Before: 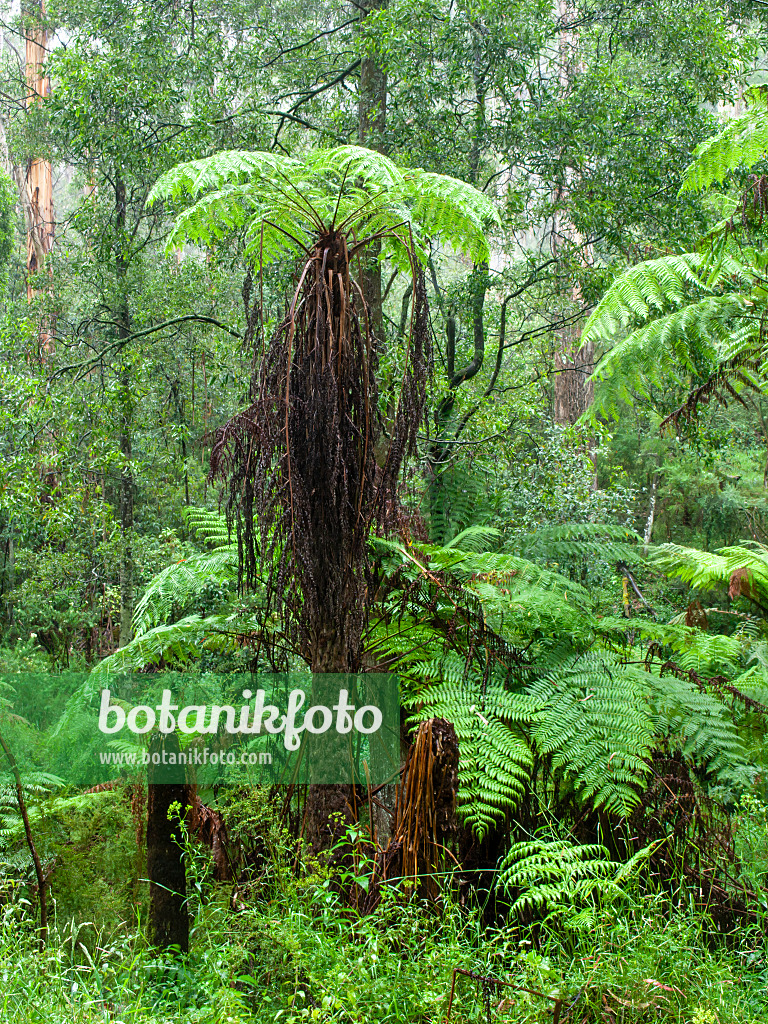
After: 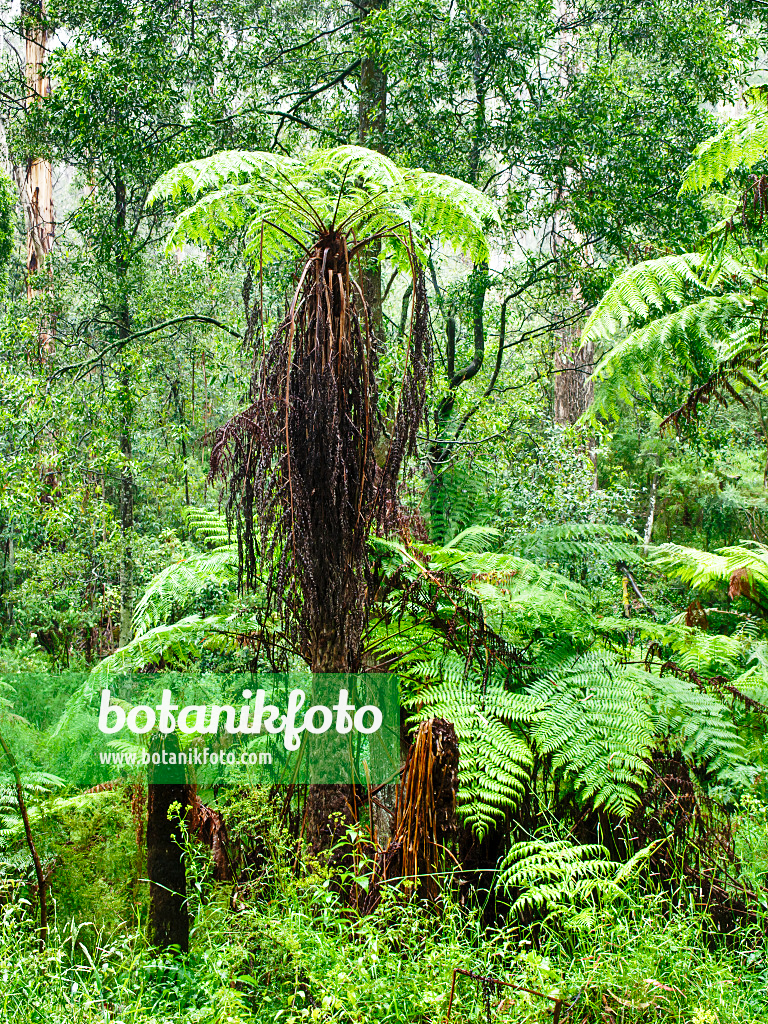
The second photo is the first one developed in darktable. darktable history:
shadows and highlights: shadows 19.13, highlights -83.41, soften with gaussian
base curve: curves: ch0 [(0, 0) (0.028, 0.03) (0.121, 0.232) (0.46, 0.748) (0.859, 0.968) (1, 1)], preserve colors none
